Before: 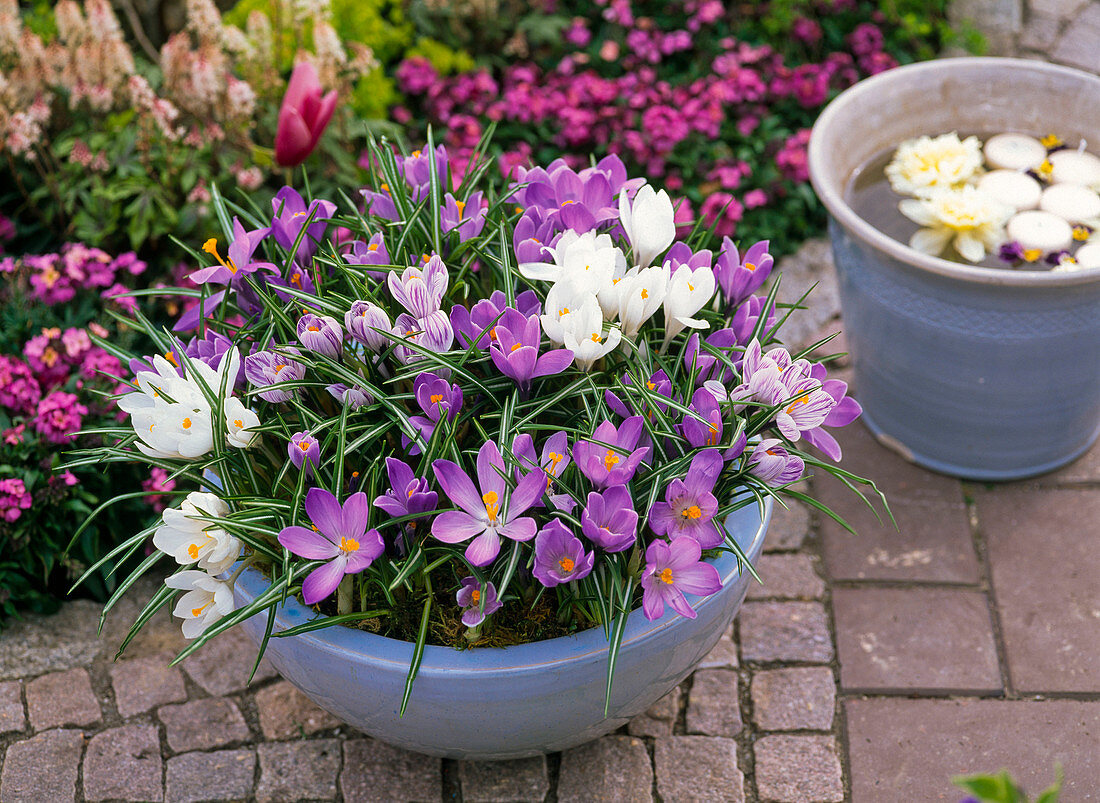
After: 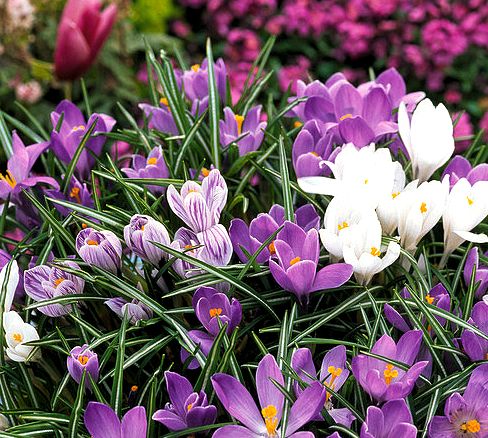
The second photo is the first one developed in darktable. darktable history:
crop: left 20.1%, top 10.781%, right 35.472%, bottom 34.671%
levels: levels [0.052, 0.496, 0.908]
